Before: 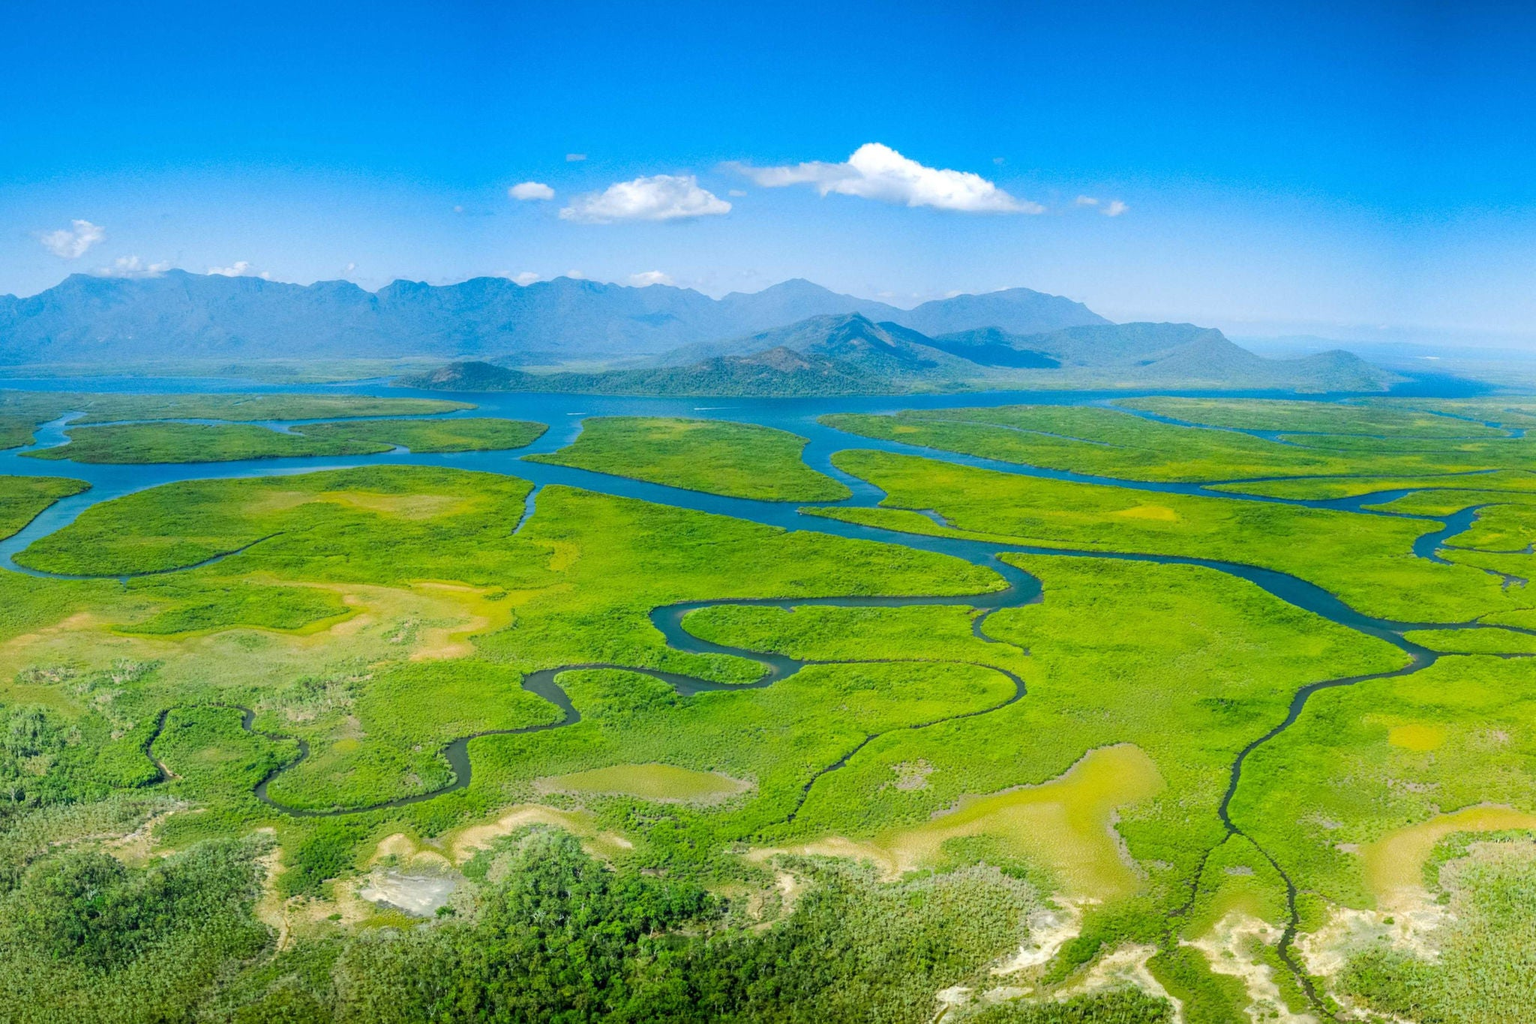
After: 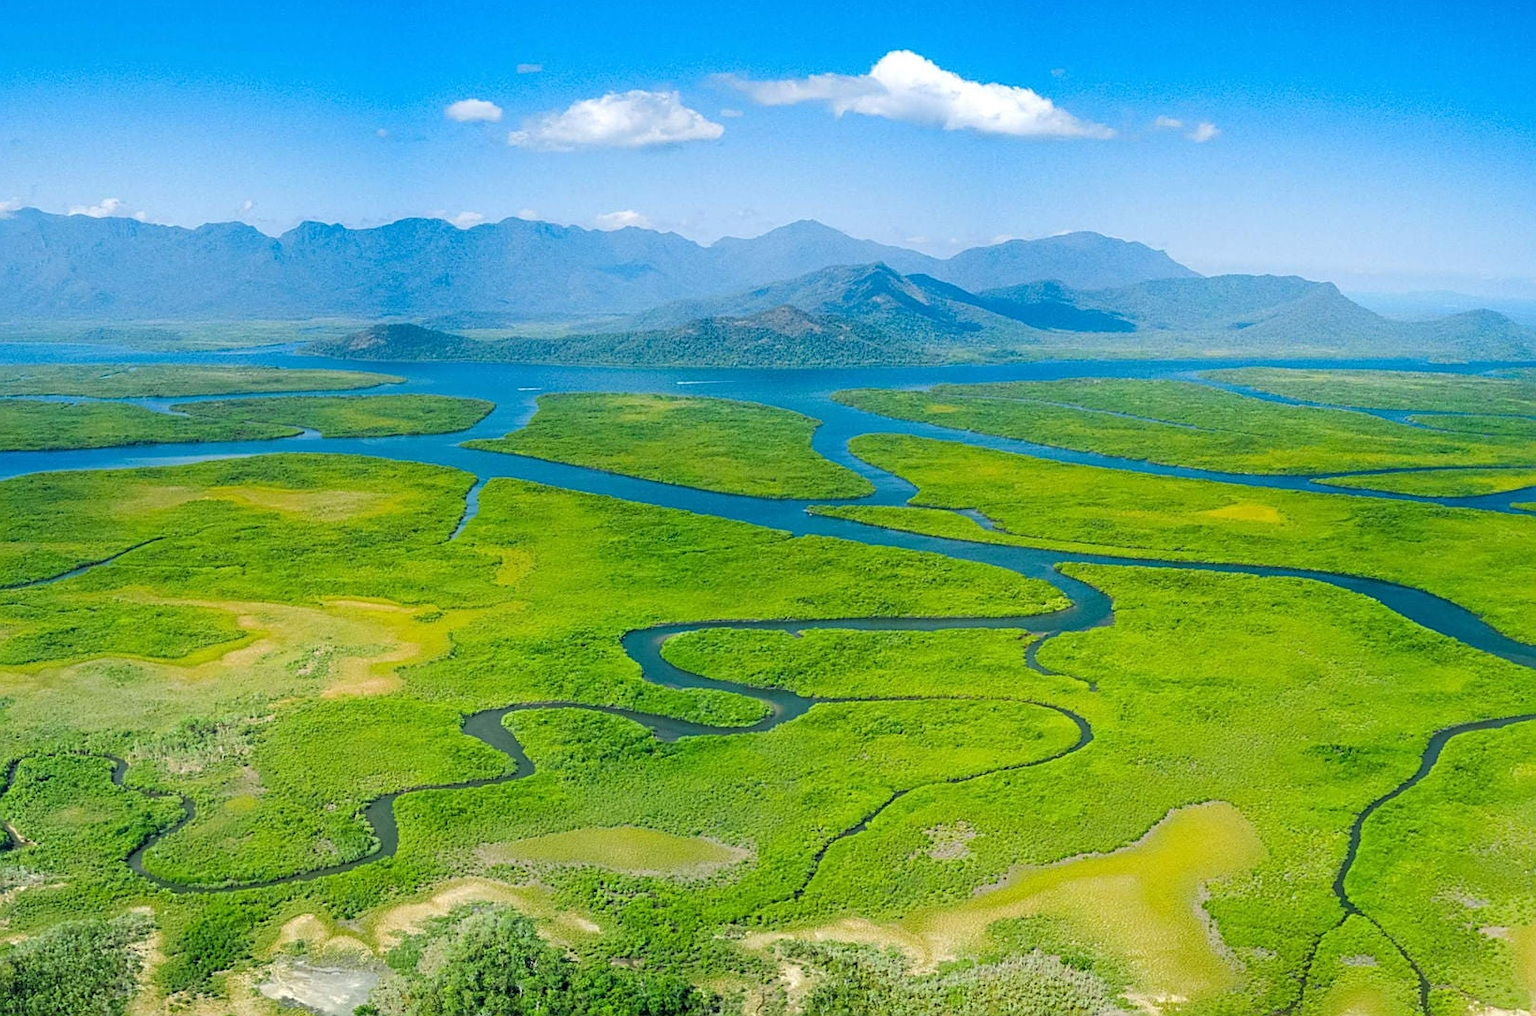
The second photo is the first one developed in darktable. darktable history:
sharpen: on, module defaults
crop and rotate: left 10.009%, top 10.065%, right 10.018%, bottom 10.523%
